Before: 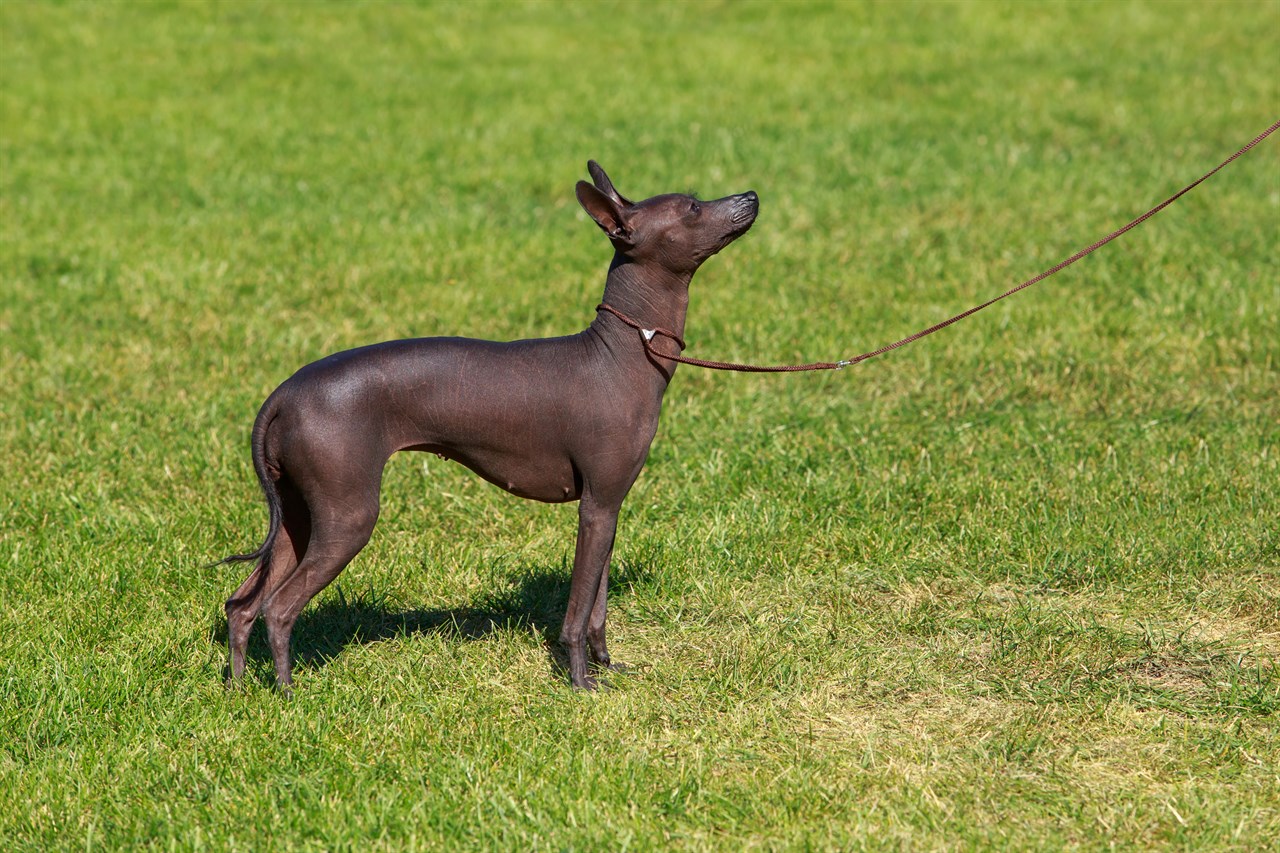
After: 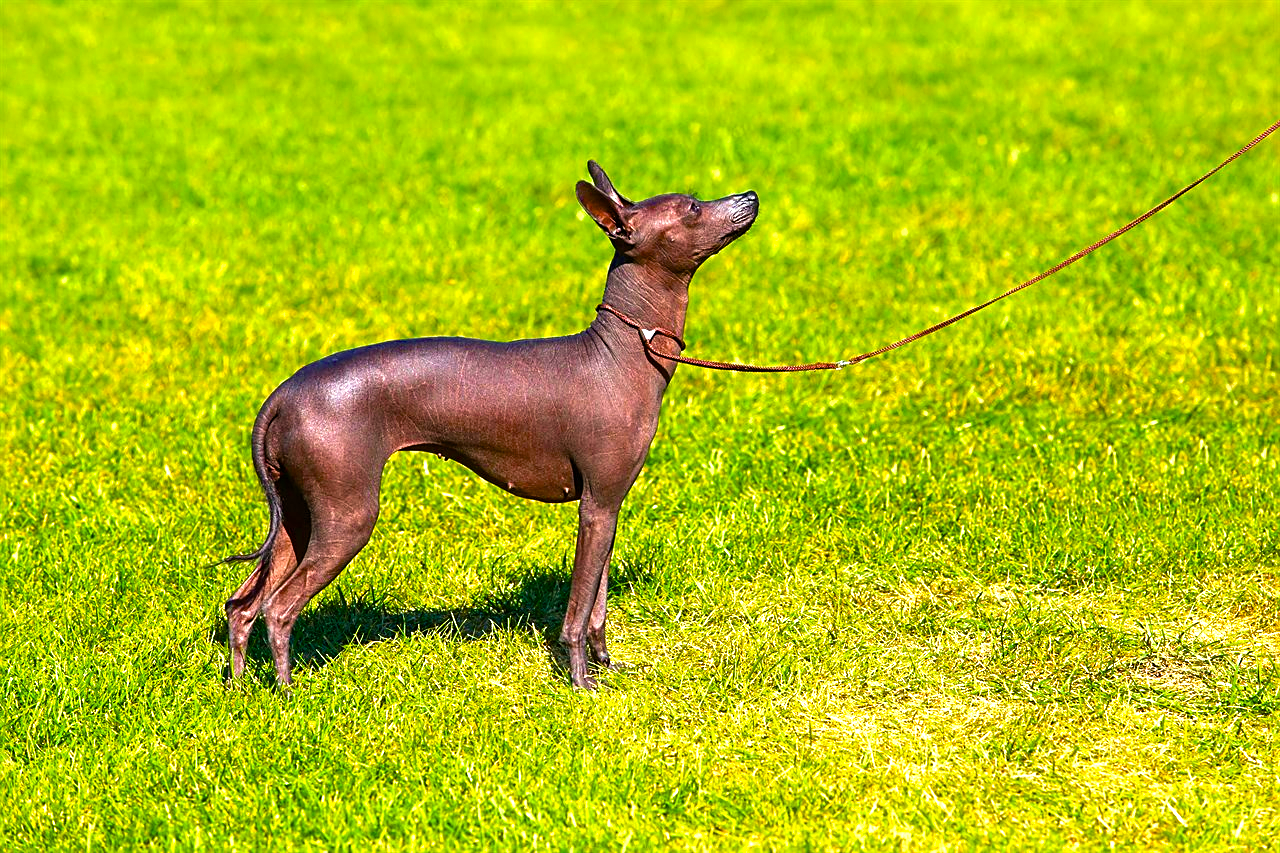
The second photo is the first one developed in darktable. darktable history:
color balance rgb: linear chroma grading › global chroma 14.467%, perceptual saturation grading › global saturation 30.449%, global vibrance 9.195%, contrast 15.517%, saturation formula JzAzBz (2021)
sharpen: on, module defaults
exposure: black level correction 0, exposure 1.2 EV, compensate highlight preservation false
velvia: on, module defaults
